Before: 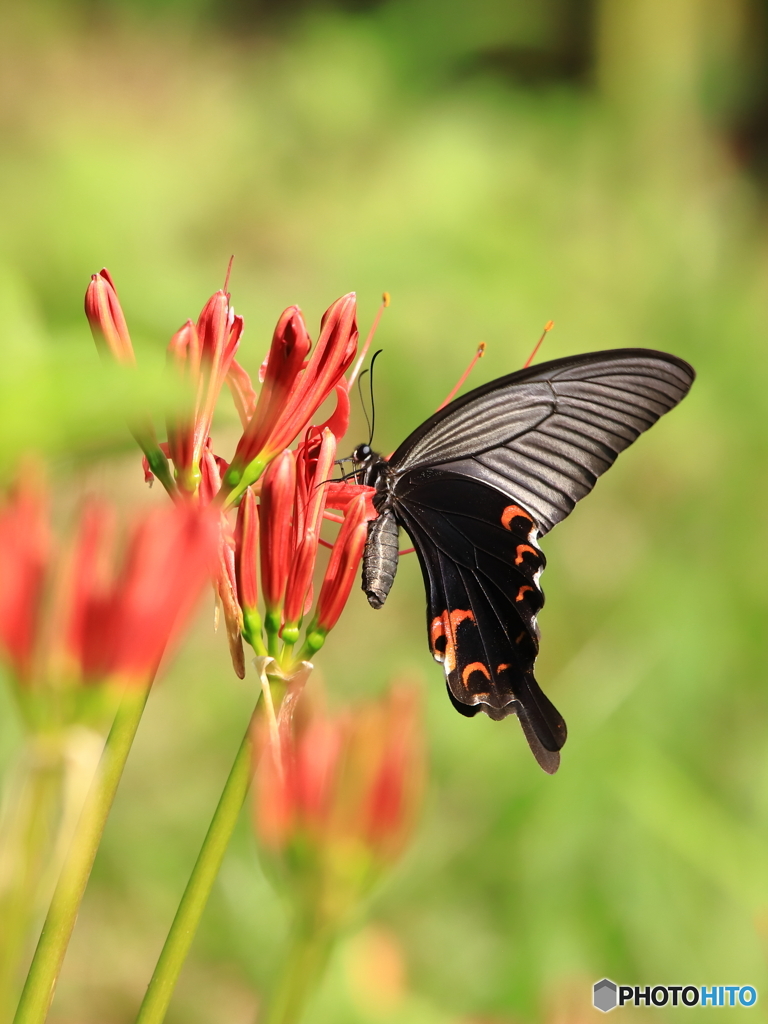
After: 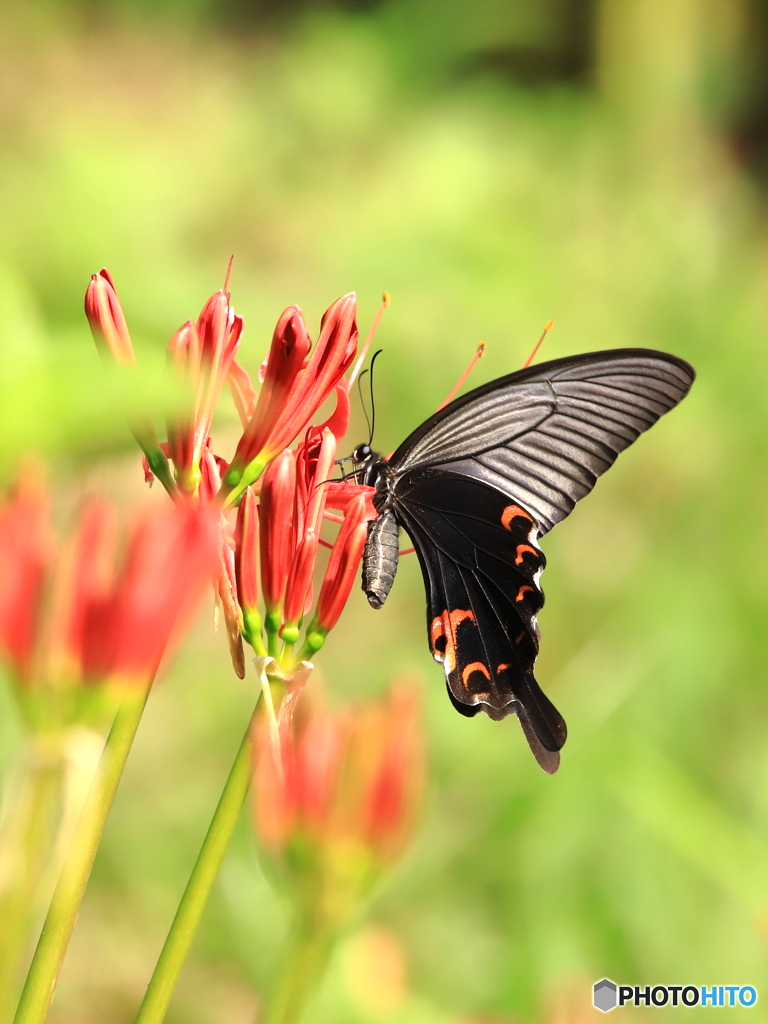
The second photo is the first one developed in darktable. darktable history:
exposure: exposure 0.34 EV, compensate highlight preservation false
